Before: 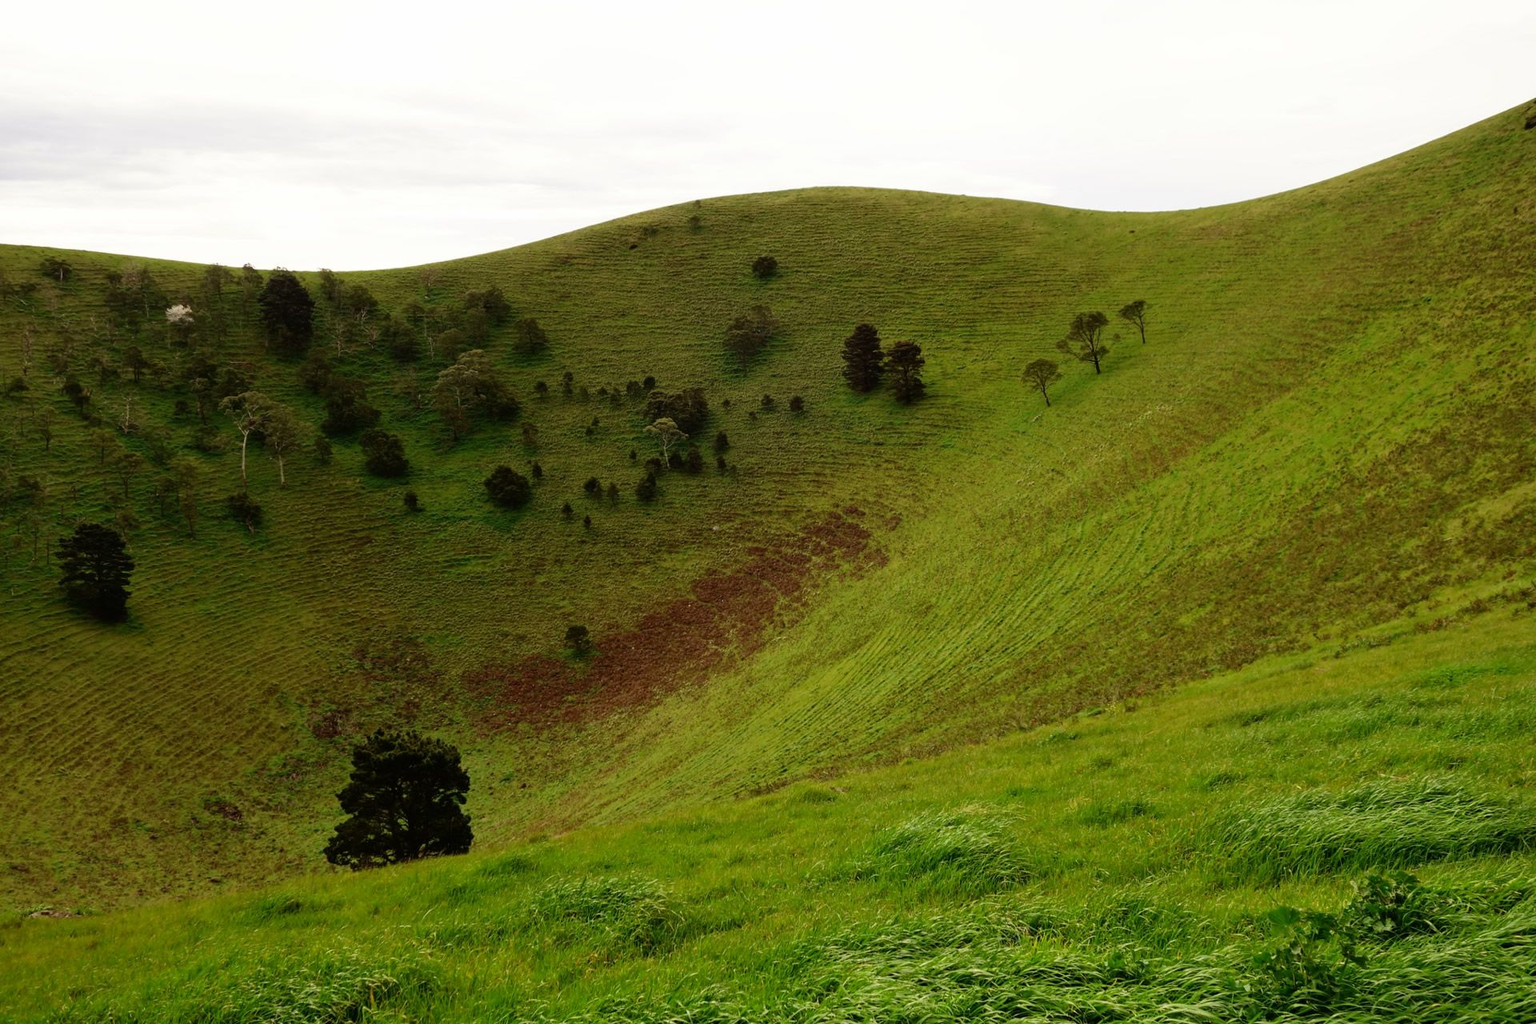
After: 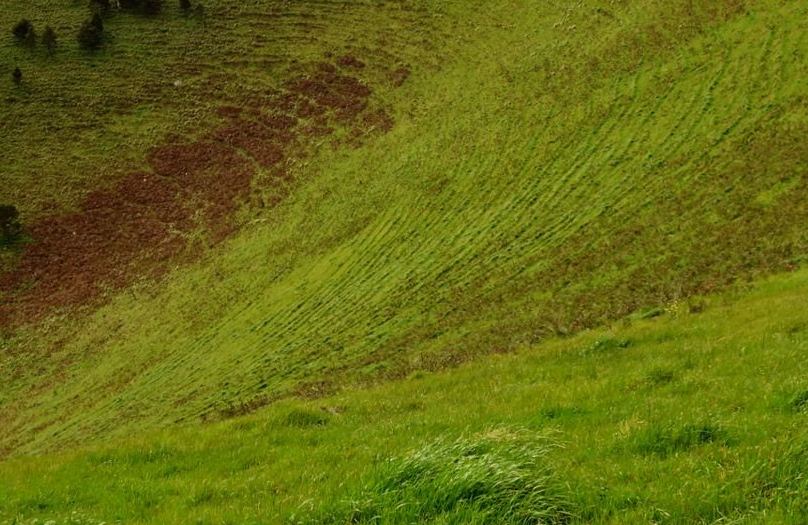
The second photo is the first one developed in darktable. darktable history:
crop: left 37.367%, top 45.117%, right 20.502%, bottom 13.516%
